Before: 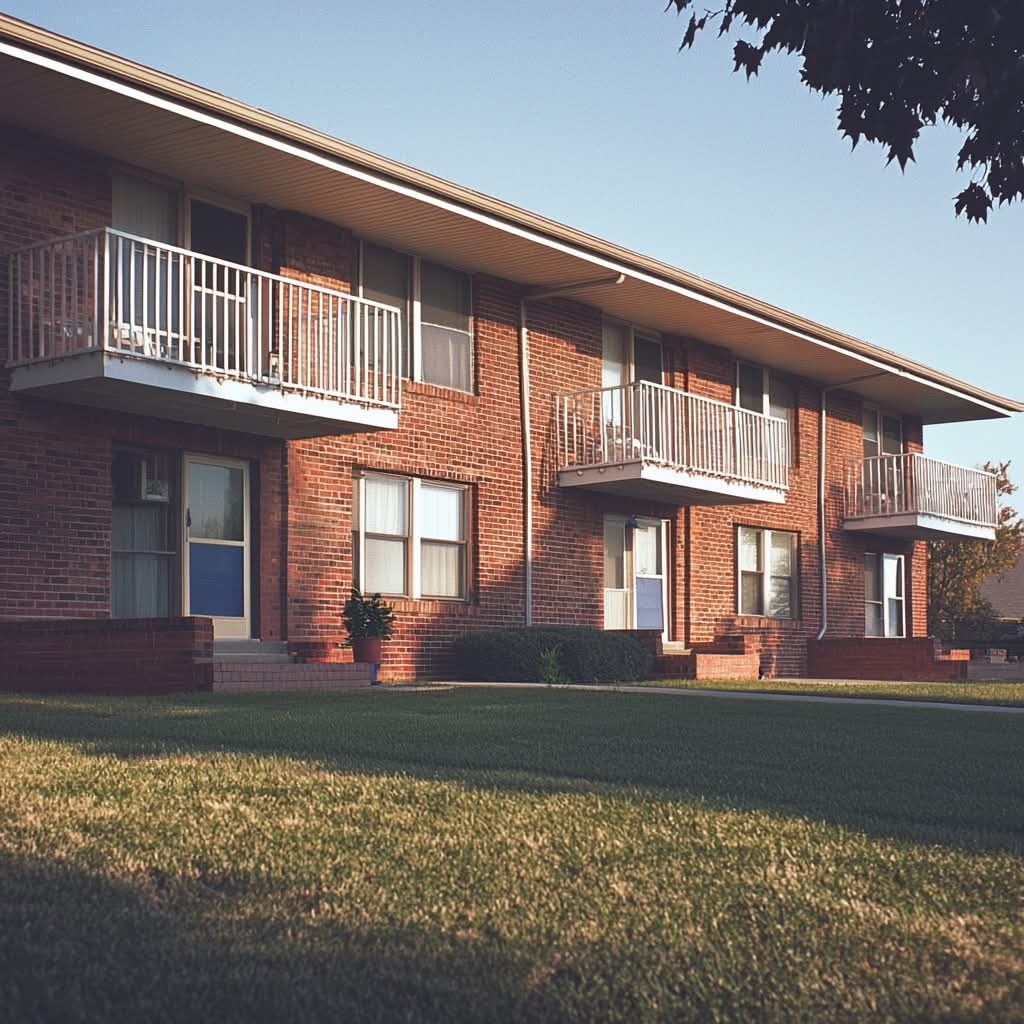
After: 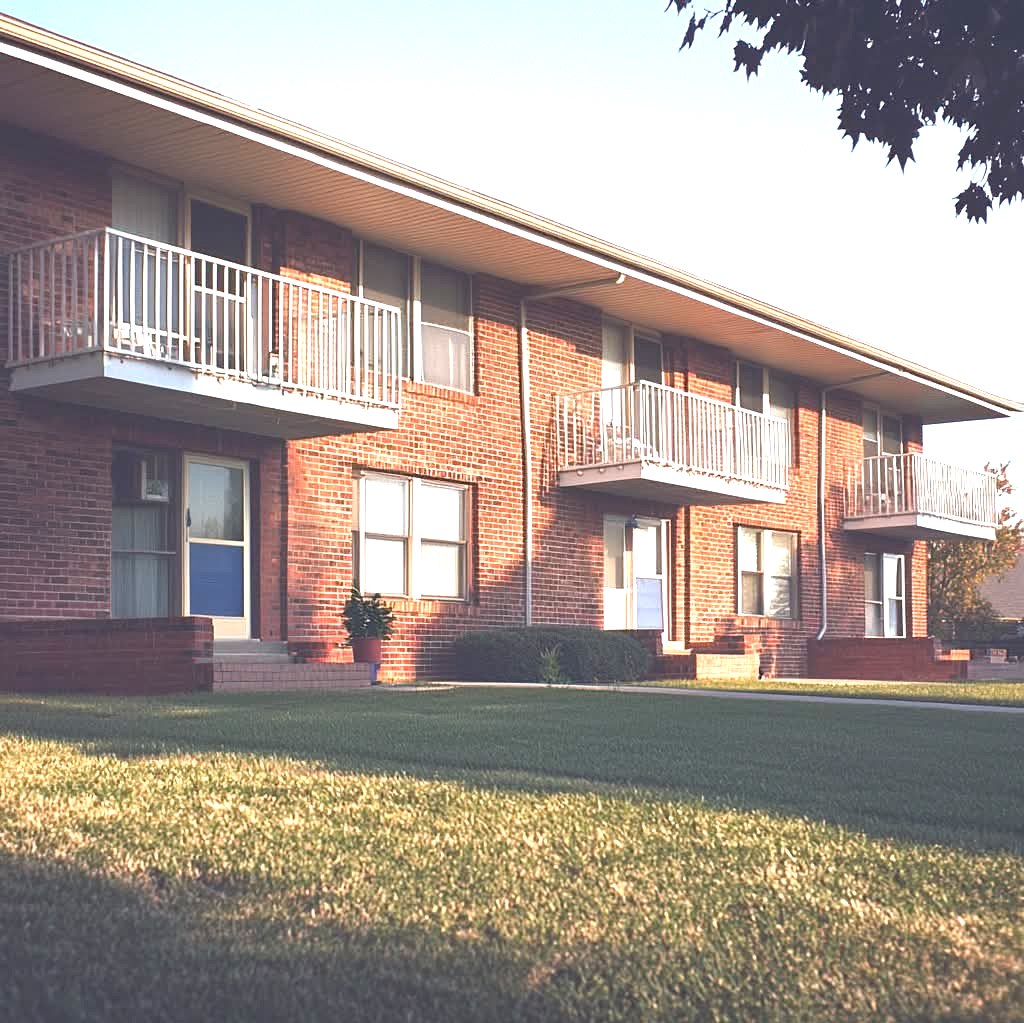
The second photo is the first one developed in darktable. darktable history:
exposure: black level correction 0, exposure 1.199 EV, compensate highlight preservation false
crop: bottom 0.071%
tone equalizer: on, module defaults
